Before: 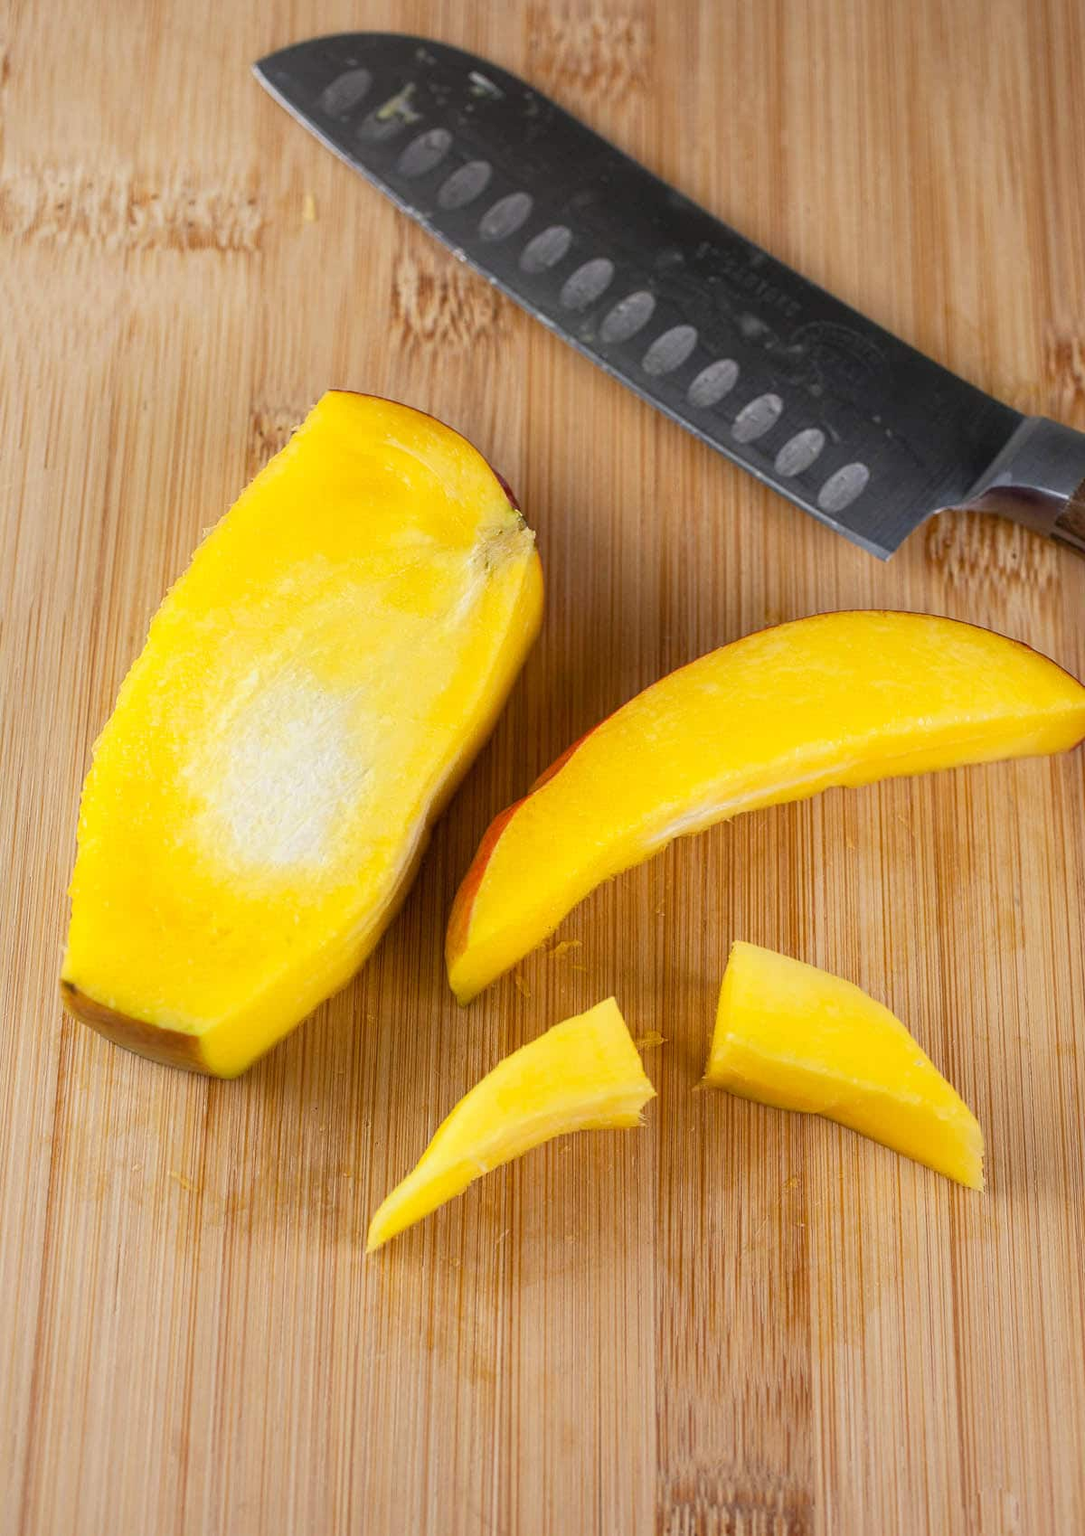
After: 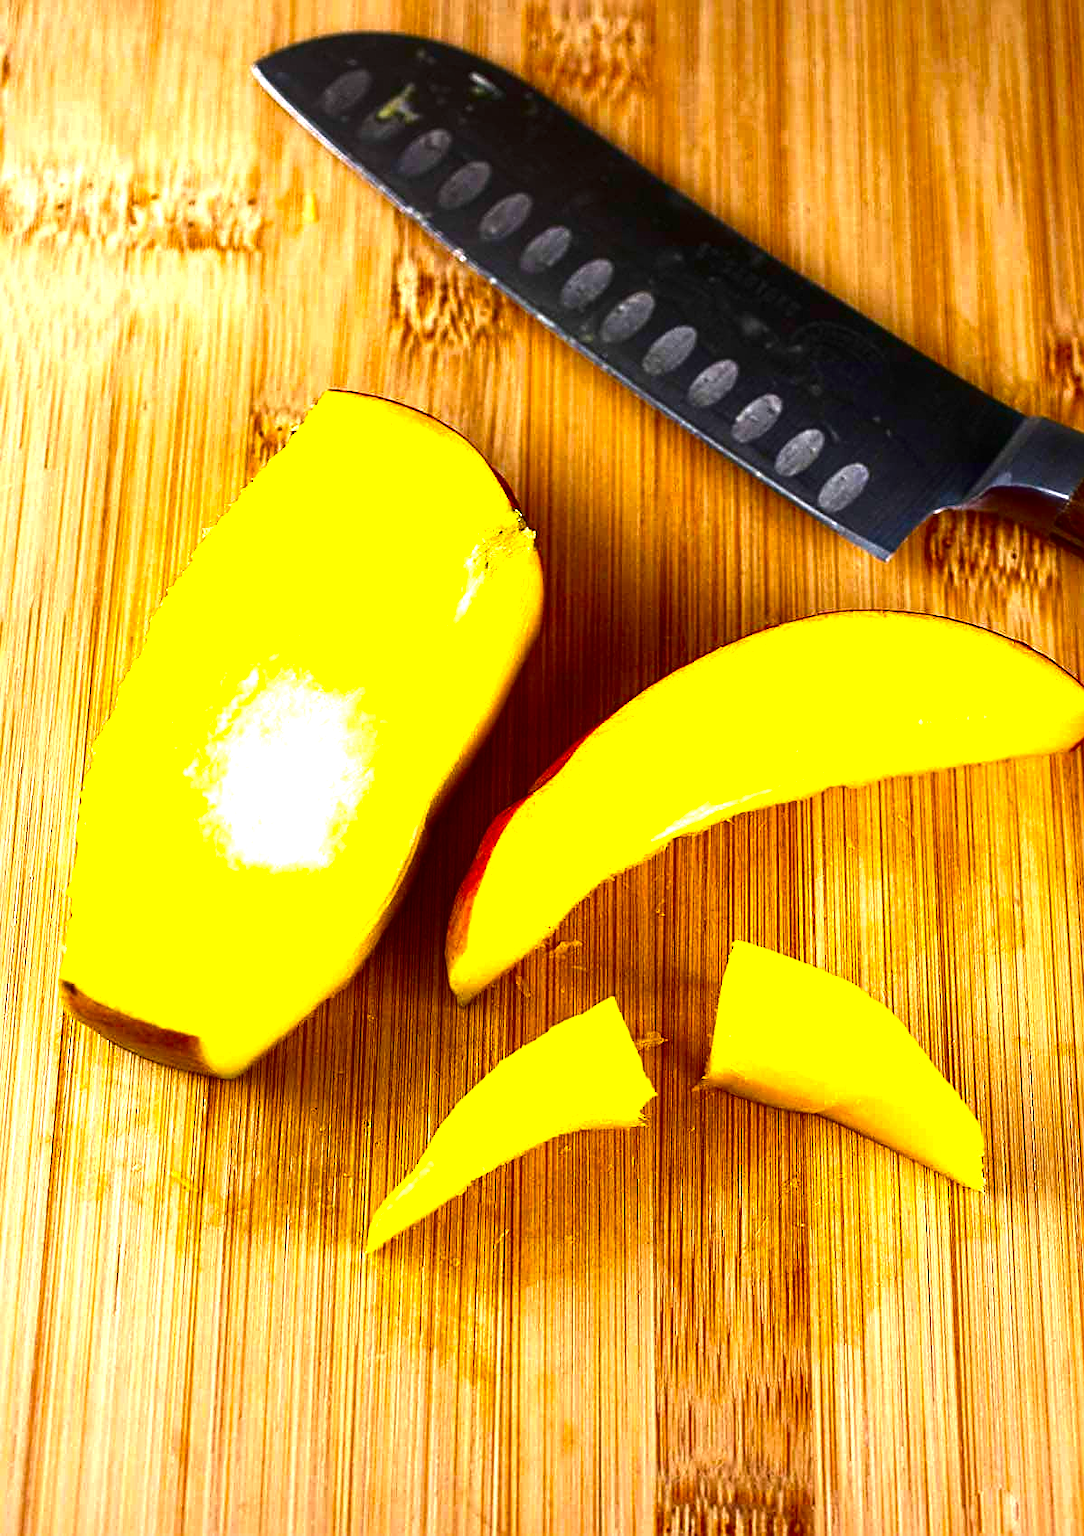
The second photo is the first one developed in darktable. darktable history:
contrast brightness saturation: contrast 0.09, brightness -0.59, saturation 0.17
color balance rgb: linear chroma grading › global chroma 15%, perceptual saturation grading › global saturation 30%
exposure: black level correction 0.001, exposure 1.116 EV, compensate highlight preservation false
sharpen: on, module defaults
